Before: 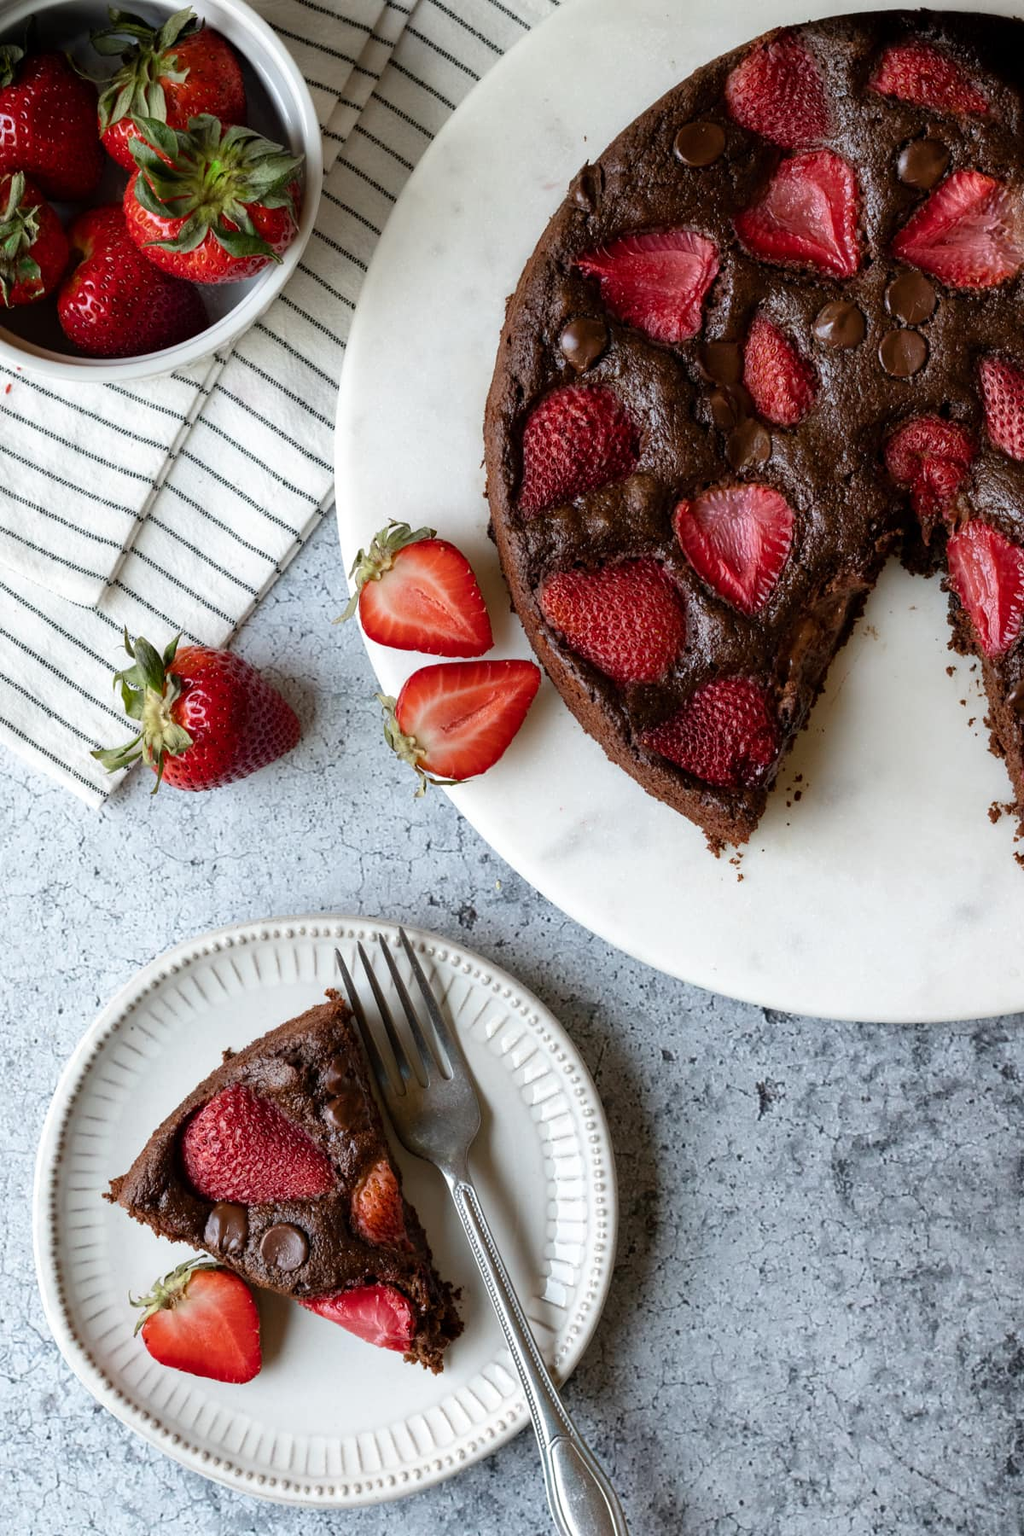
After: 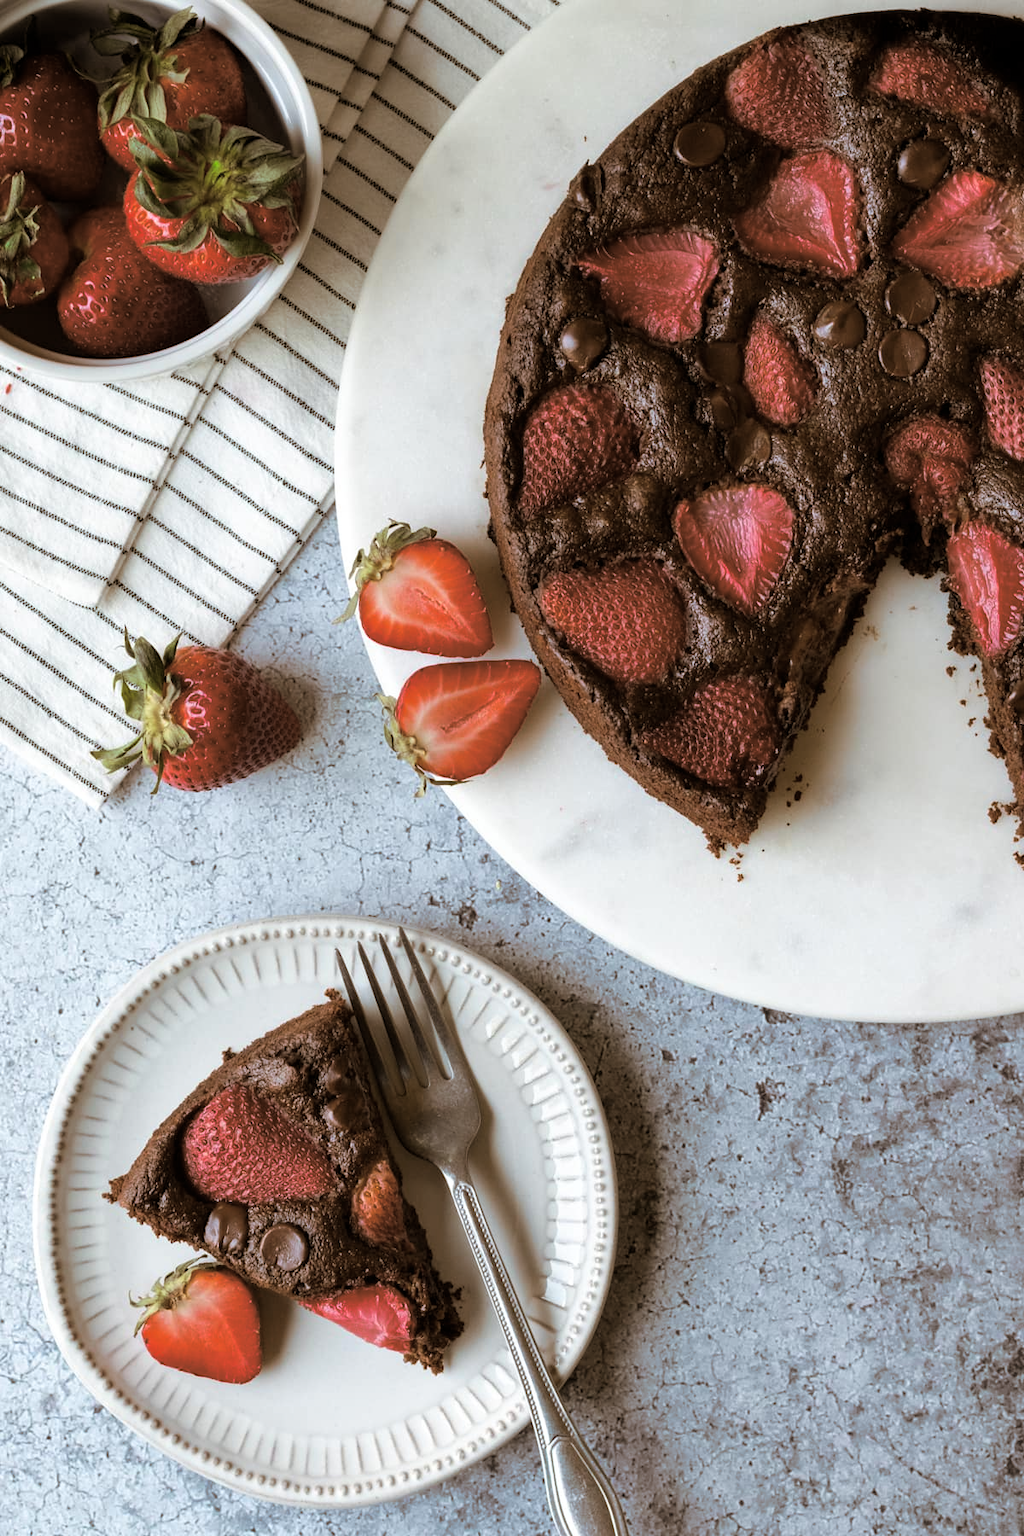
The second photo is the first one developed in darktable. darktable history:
color balance: output saturation 110%
split-toning: shadows › hue 32.4°, shadows › saturation 0.51, highlights › hue 180°, highlights › saturation 0, balance -60.17, compress 55.19%
